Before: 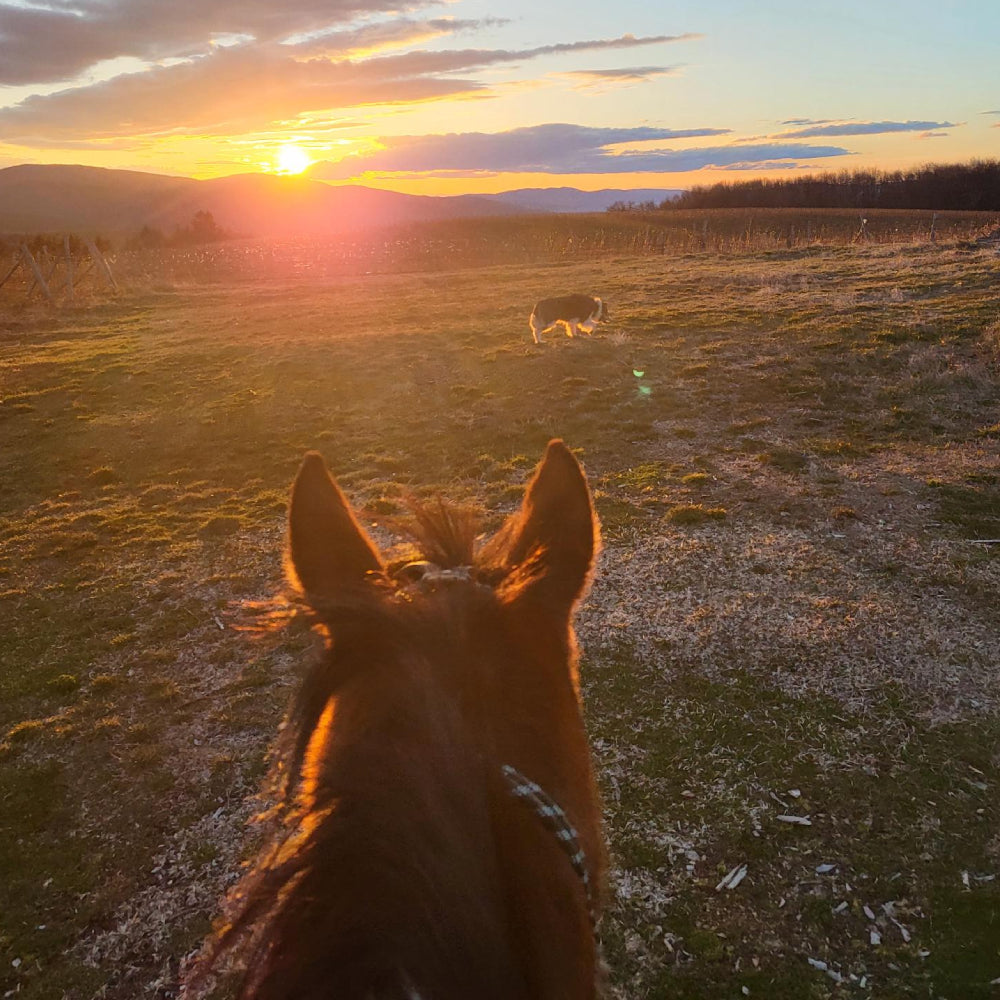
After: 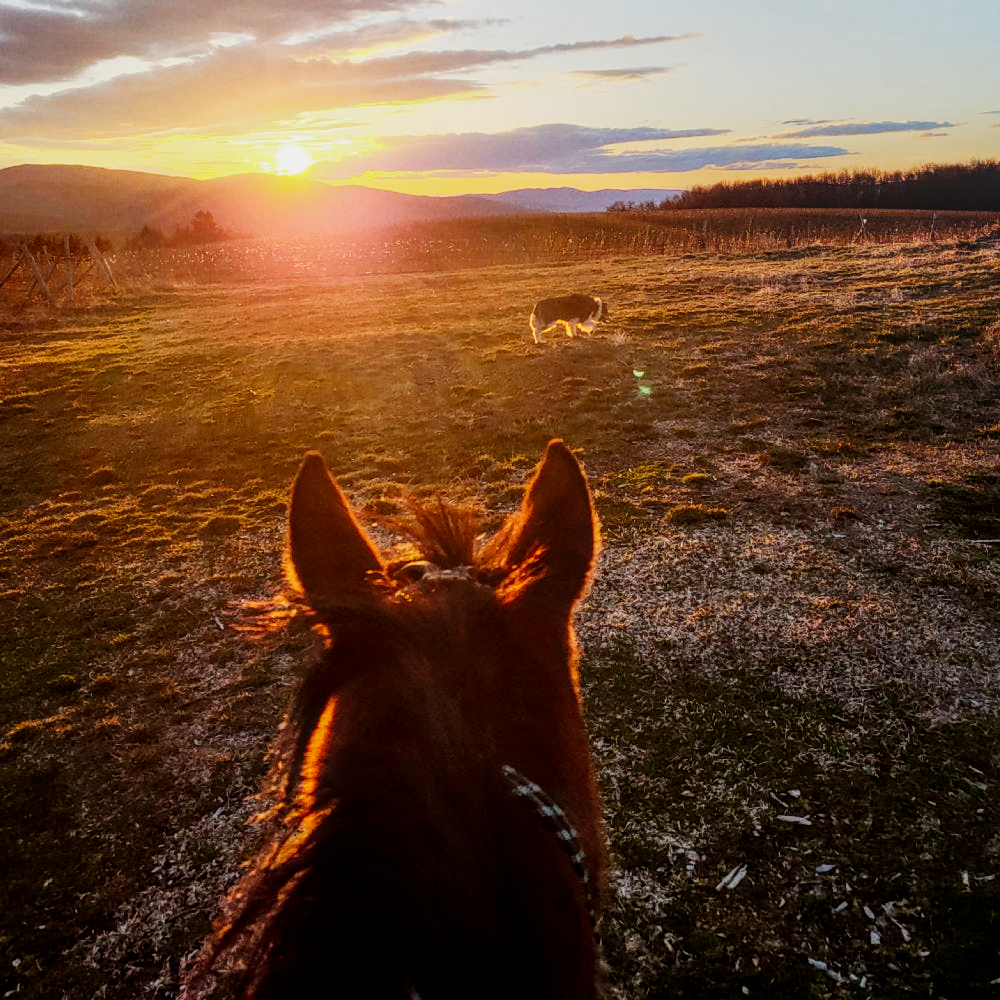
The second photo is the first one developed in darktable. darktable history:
sigmoid: contrast 2, skew -0.2, preserve hue 0%, red attenuation 0.1, red rotation 0.035, green attenuation 0.1, green rotation -0.017, blue attenuation 0.15, blue rotation -0.052, base primaries Rec2020
local contrast: highlights 0%, shadows 0%, detail 133%
